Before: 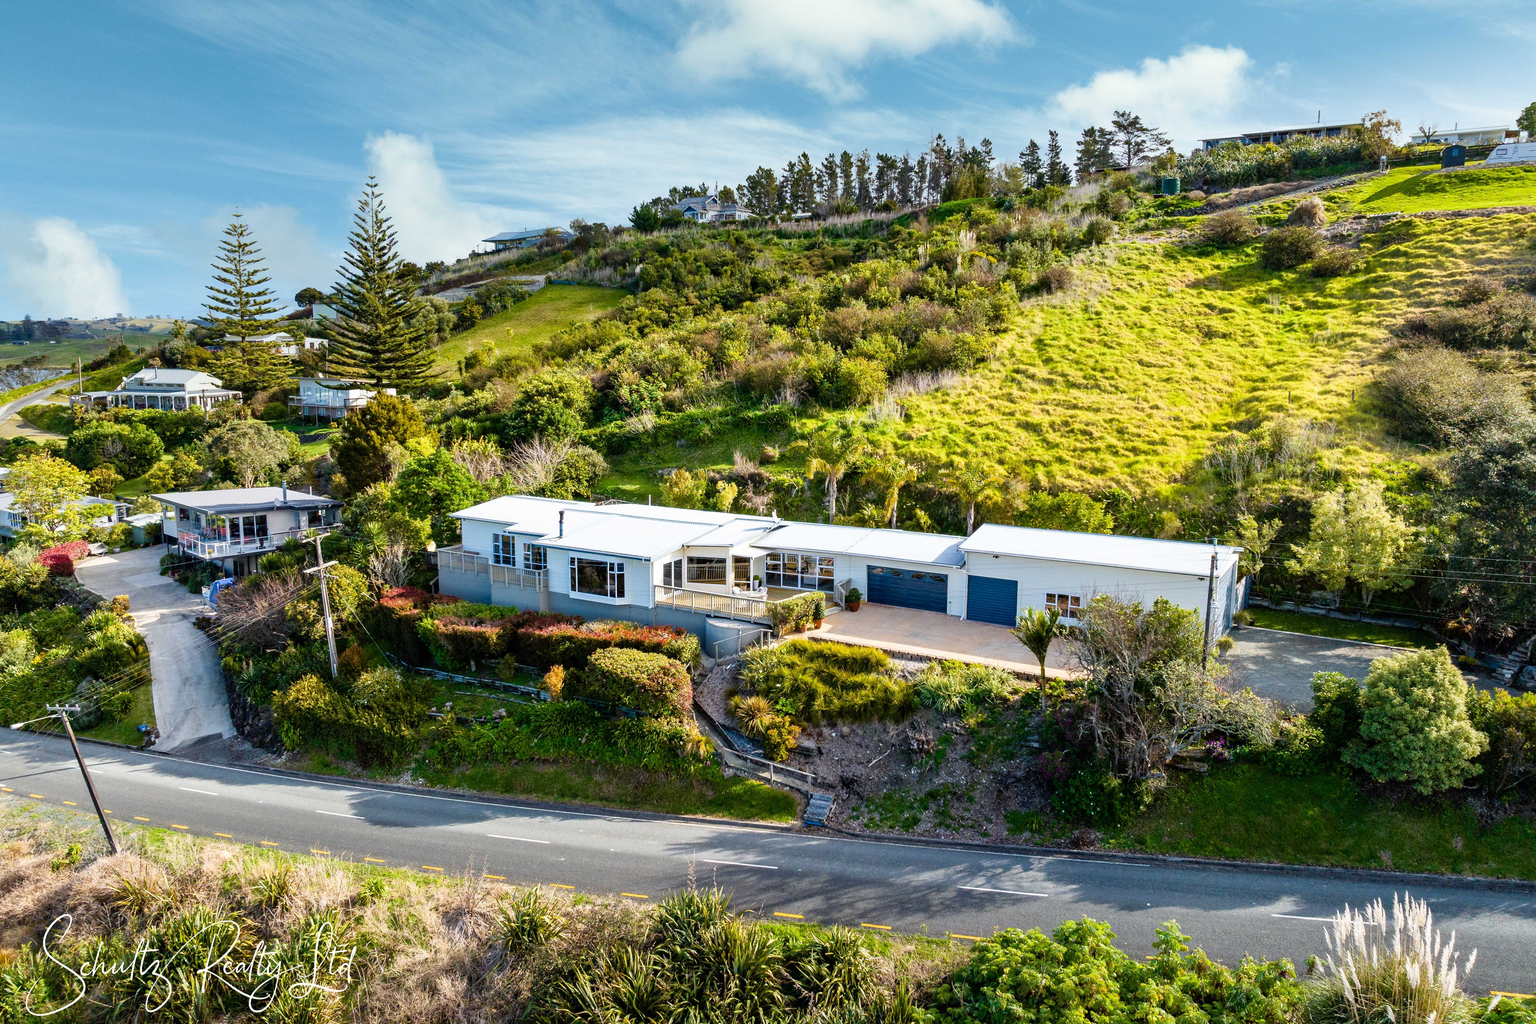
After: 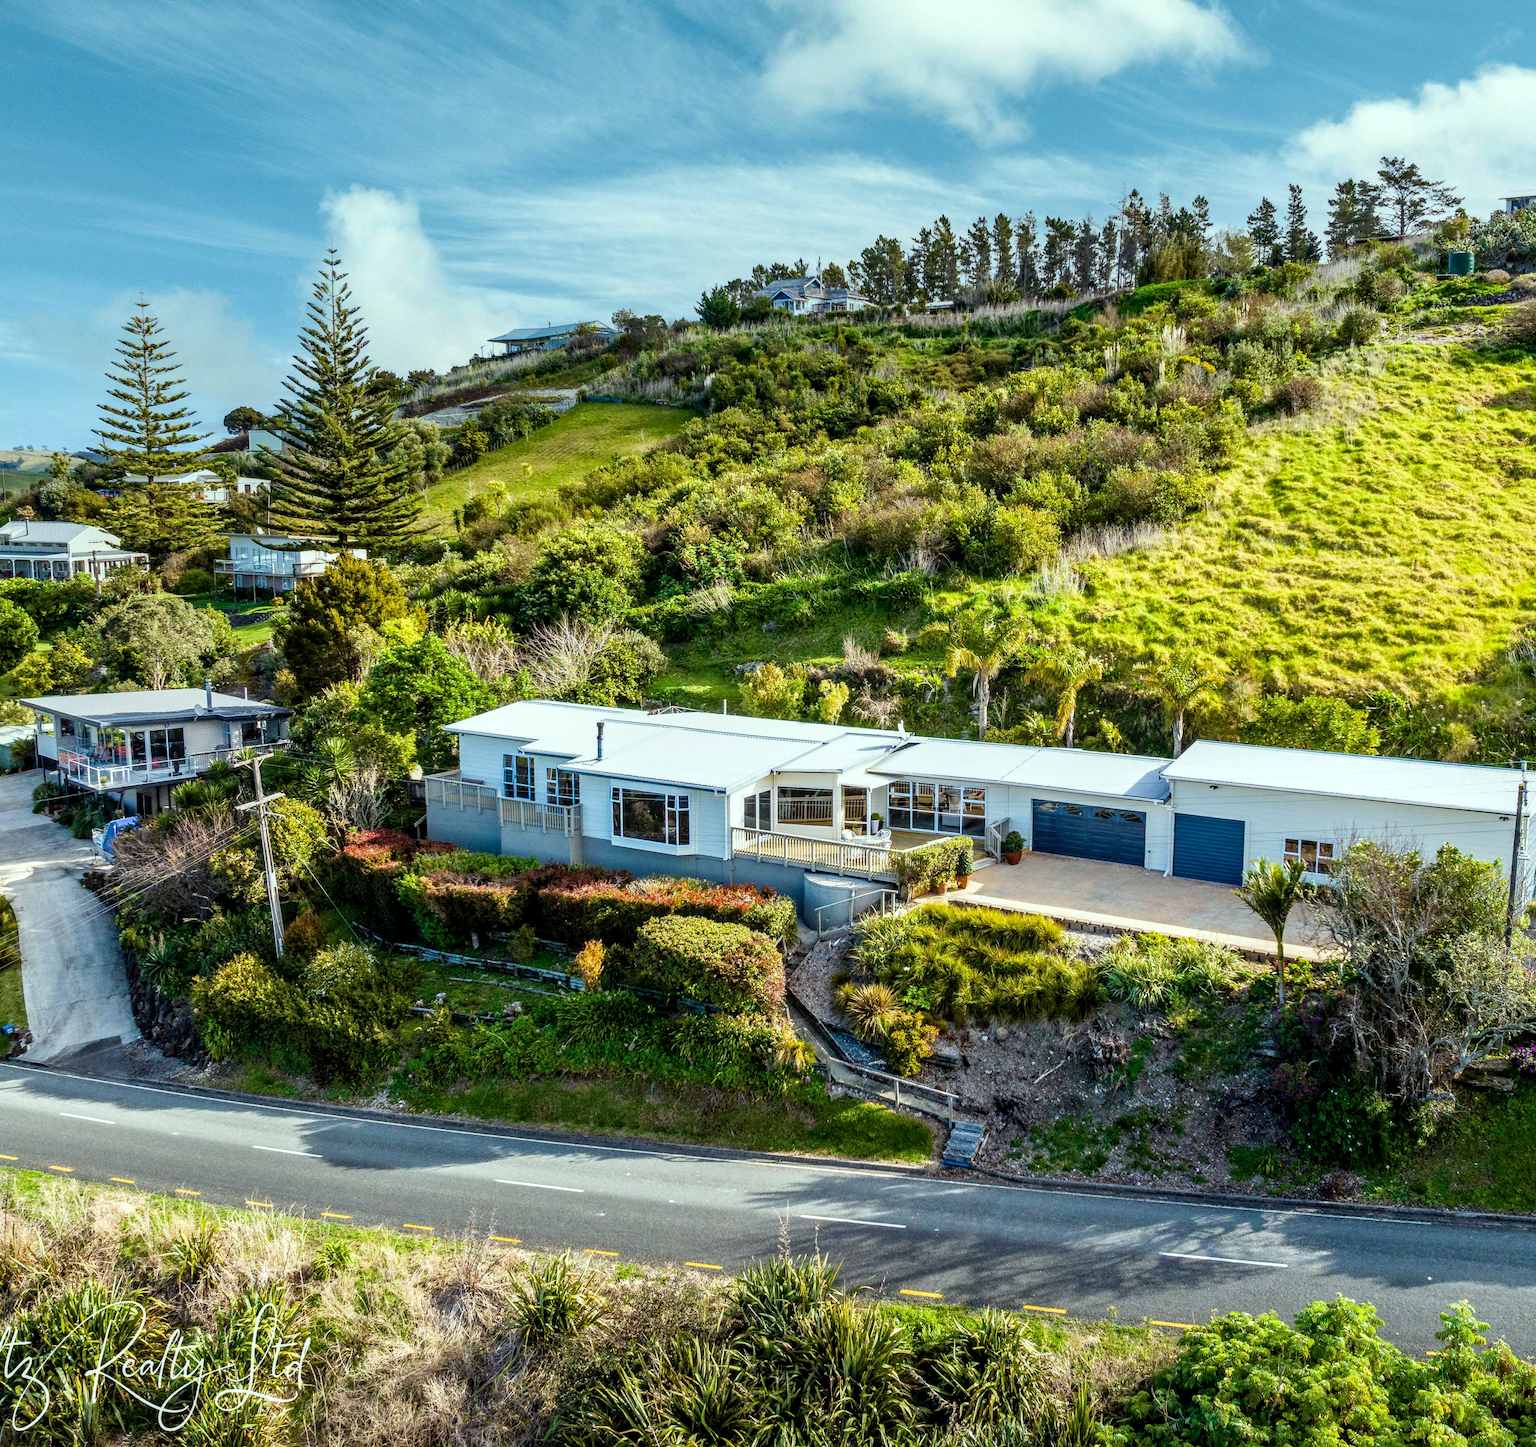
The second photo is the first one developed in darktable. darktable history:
crop and rotate: left 8.946%, right 20.276%
color correction: highlights a* -6.76, highlights b* 0.486
local contrast: highlights 54%, shadows 52%, detail 130%, midtone range 0.445
